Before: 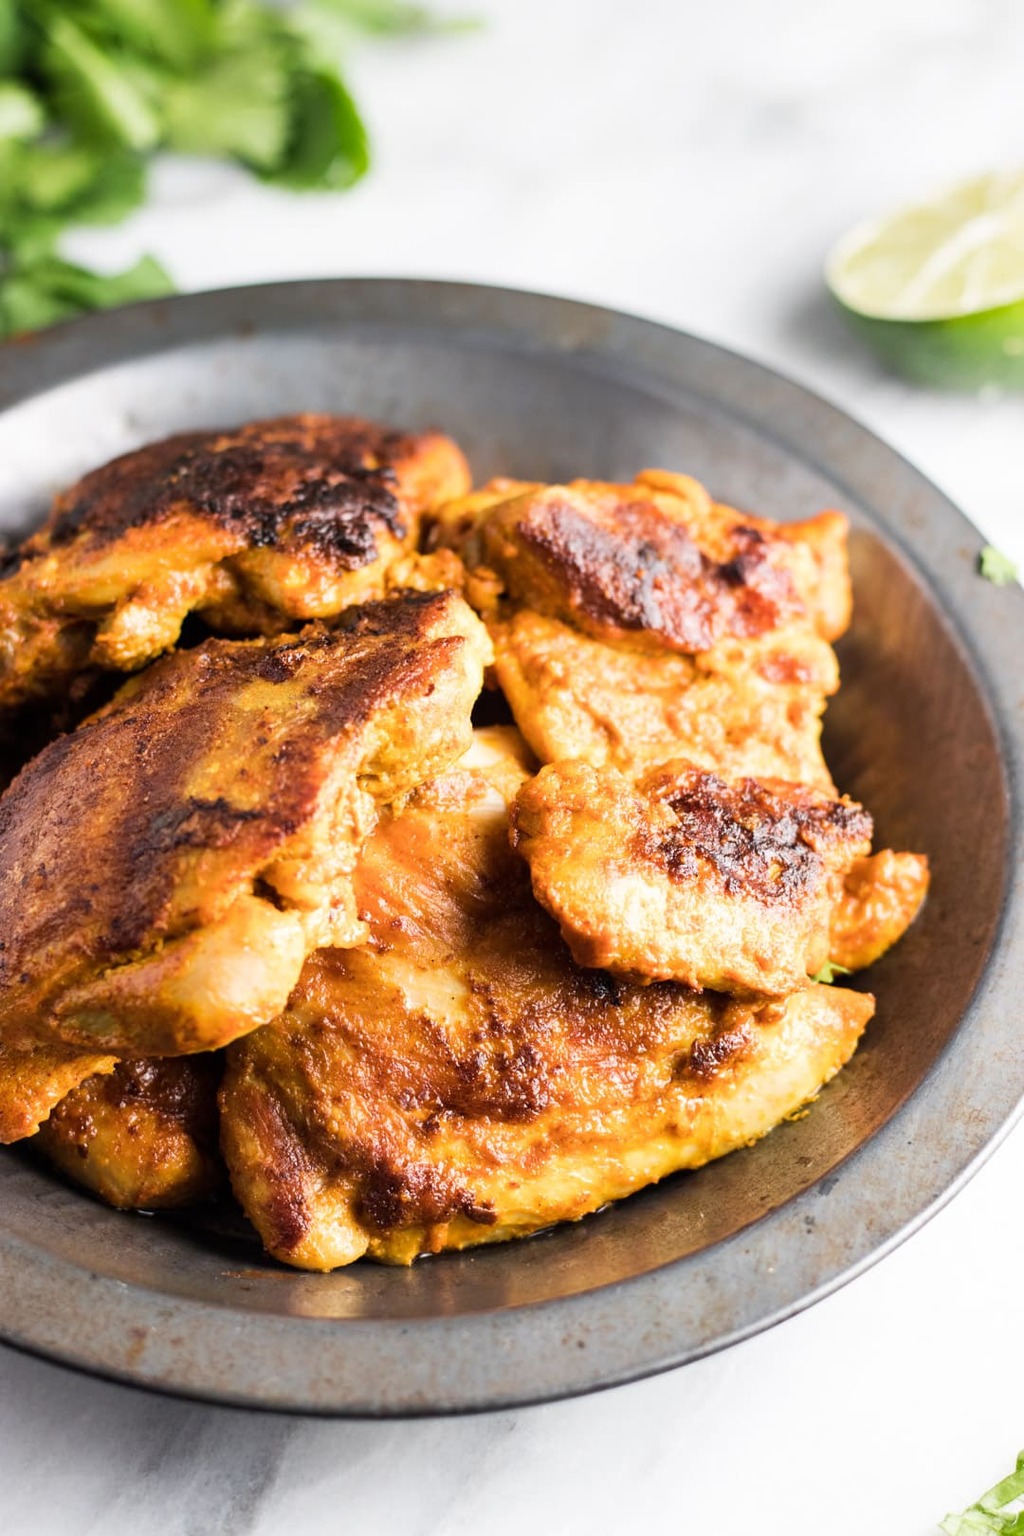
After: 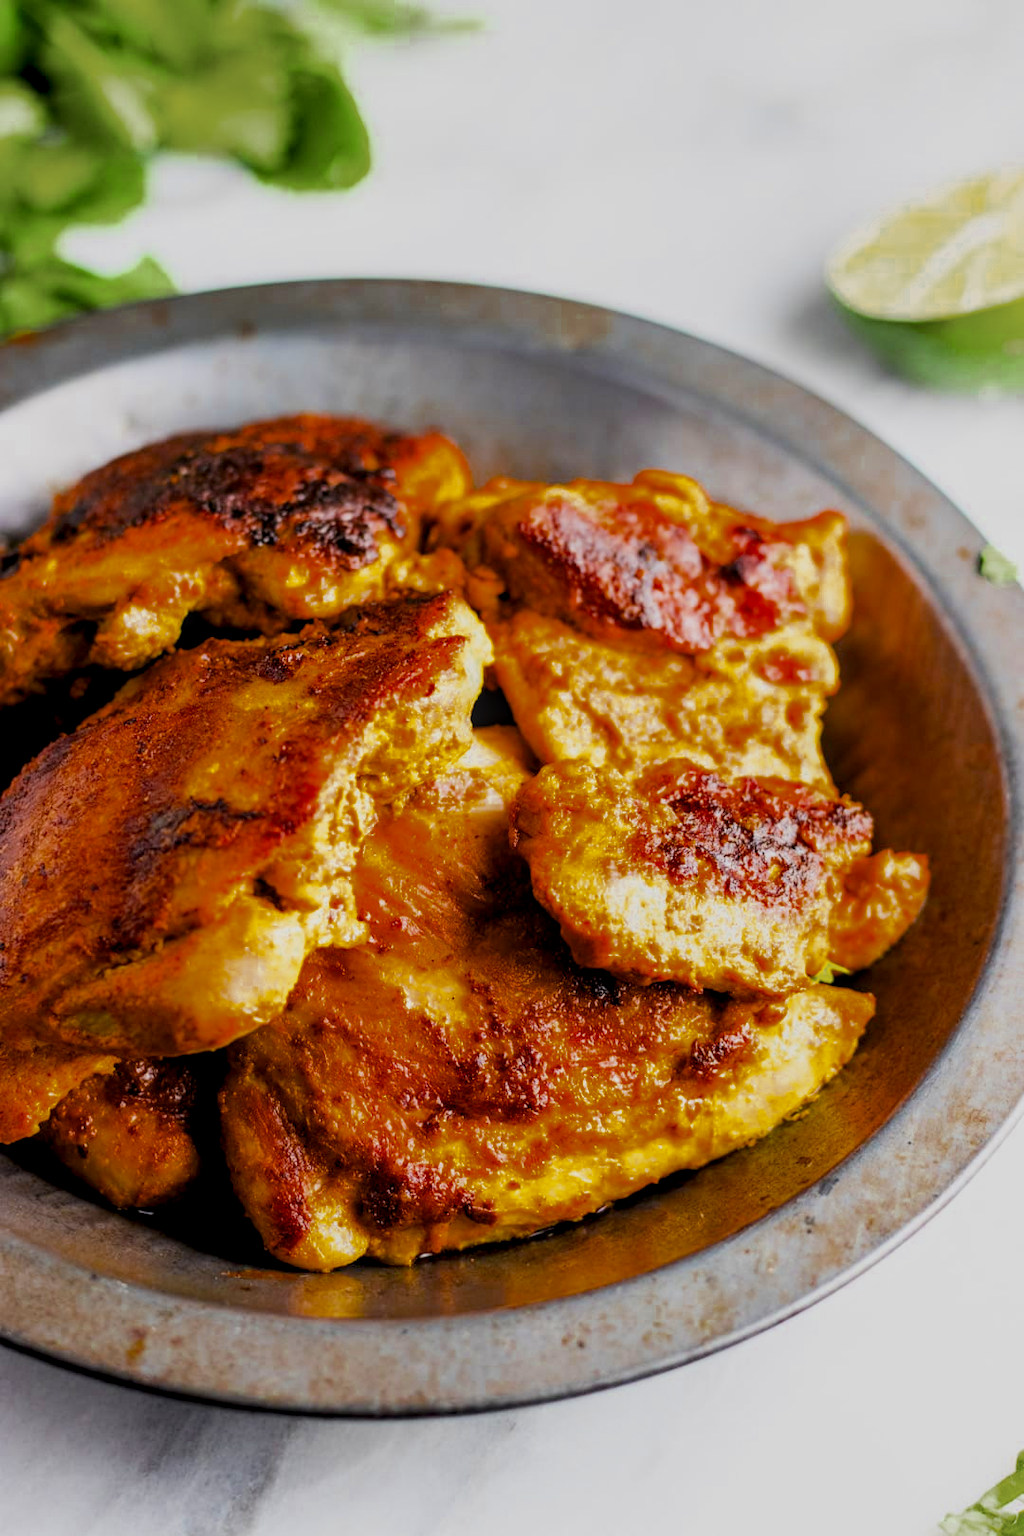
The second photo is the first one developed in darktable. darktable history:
filmic rgb: black relative exposure -7.65 EV, white relative exposure 4.56 EV, hardness 3.61, color science v6 (2022)
tone equalizer: on, module defaults
local contrast: detail 130%
color balance rgb: linear chroma grading › global chroma 15%, perceptual saturation grading › global saturation 30%
color zones: curves: ch0 [(0.11, 0.396) (0.195, 0.36) (0.25, 0.5) (0.303, 0.412) (0.357, 0.544) (0.75, 0.5) (0.967, 0.328)]; ch1 [(0, 0.468) (0.112, 0.512) (0.202, 0.6) (0.25, 0.5) (0.307, 0.352) (0.357, 0.544) (0.75, 0.5) (0.963, 0.524)]
